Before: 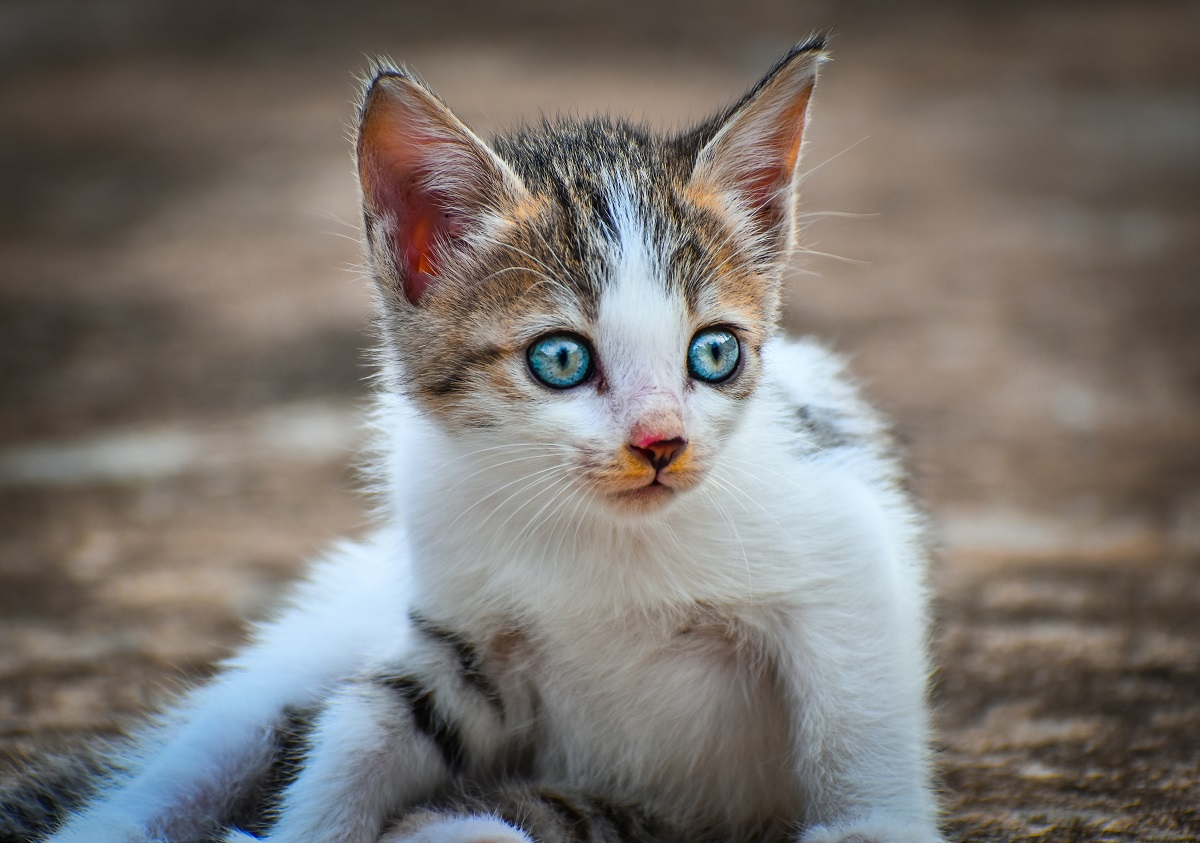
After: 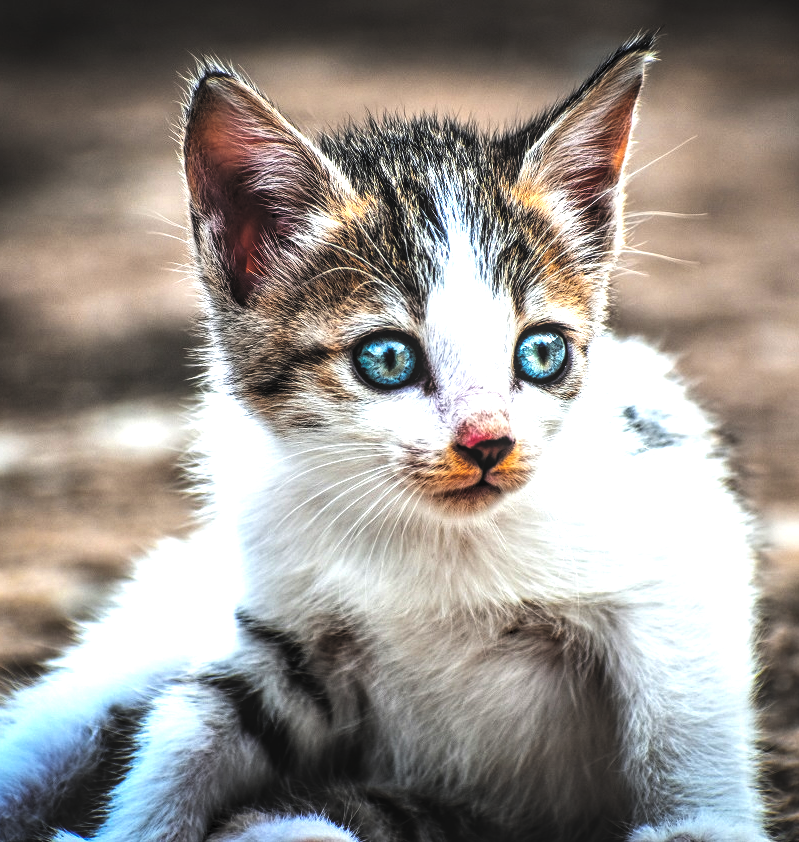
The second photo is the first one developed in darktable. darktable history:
local contrast: highlights 61%, detail 143%, midtone range 0.428
base curve: curves: ch0 [(0, 0.036) (0.007, 0.037) (0.604, 0.887) (1, 1)], preserve colors none
levels: levels [0.182, 0.542, 0.902]
crop and rotate: left 14.436%, right 18.898%
